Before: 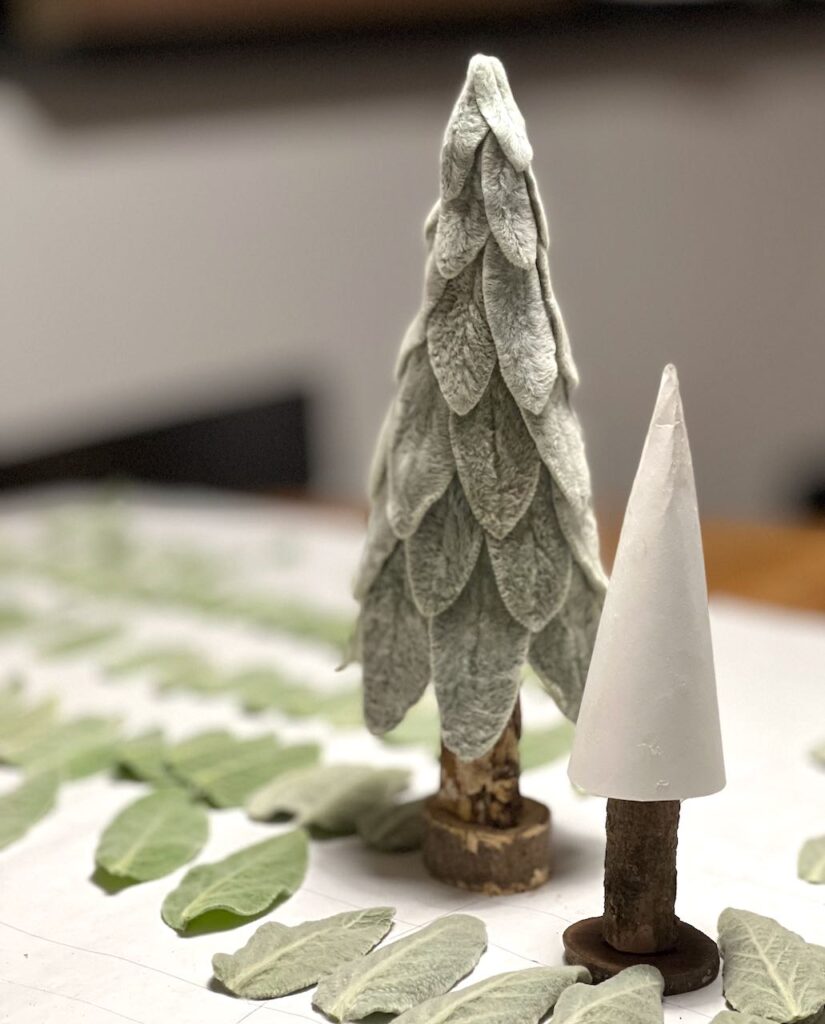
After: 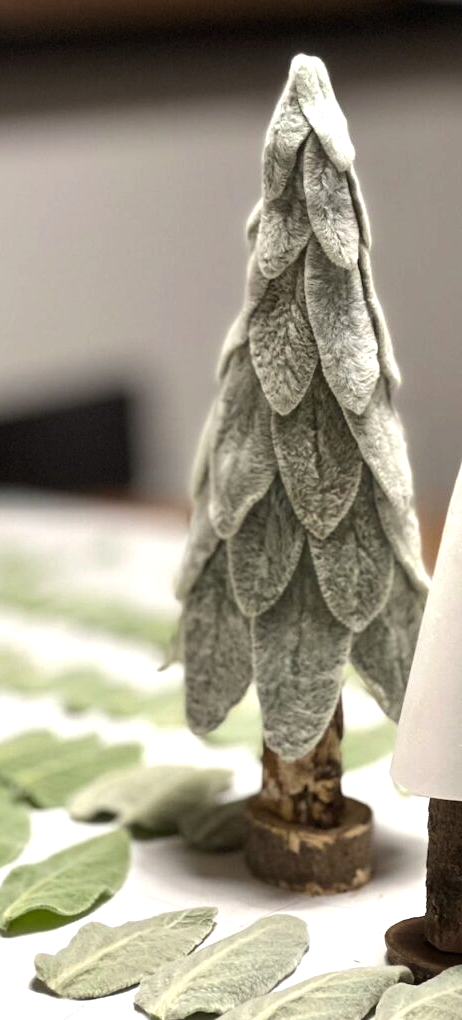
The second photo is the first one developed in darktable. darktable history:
tone equalizer: -8 EV -0.417 EV, -7 EV -0.389 EV, -6 EV -0.333 EV, -5 EV -0.222 EV, -3 EV 0.222 EV, -2 EV 0.333 EV, -1 EV 0.389 EV, +0 EV 0.417 EV, edges refinement/feathering 500, mask exposure compensation -1.57 EV, preserve details no
crop: left 21.674%, right 22.086%
